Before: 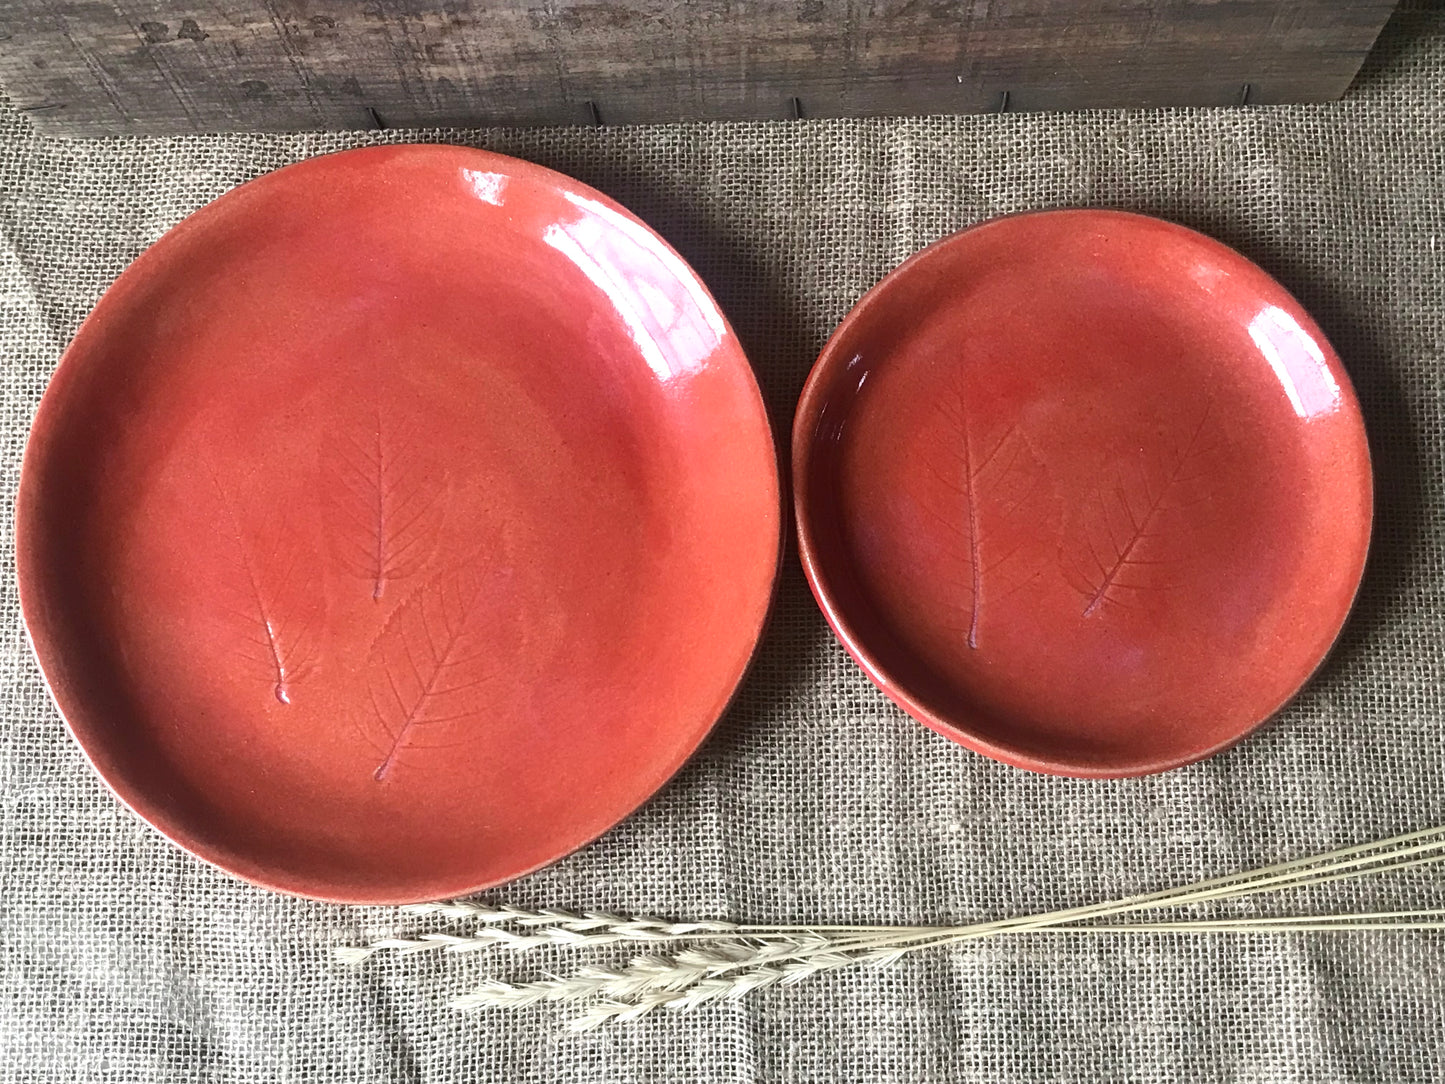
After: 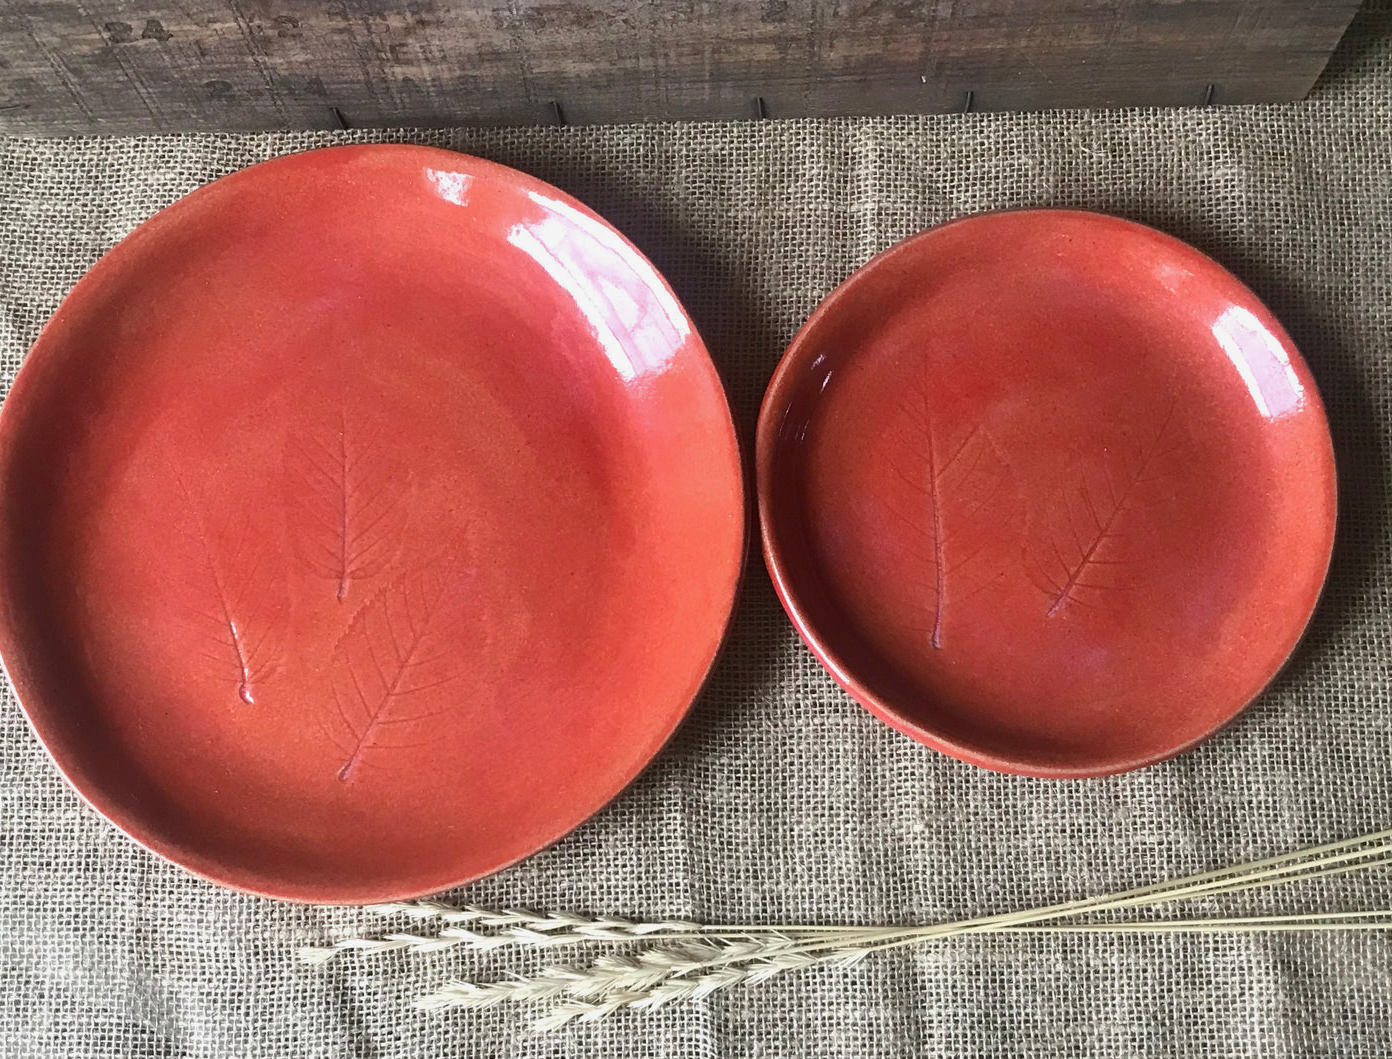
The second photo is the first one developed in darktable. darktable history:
crop and rotate: left 2.536%, right 1.107%, bottom 2.246%
shadows and highlights: shadows 25, white point adjustment -3, highlights -30
